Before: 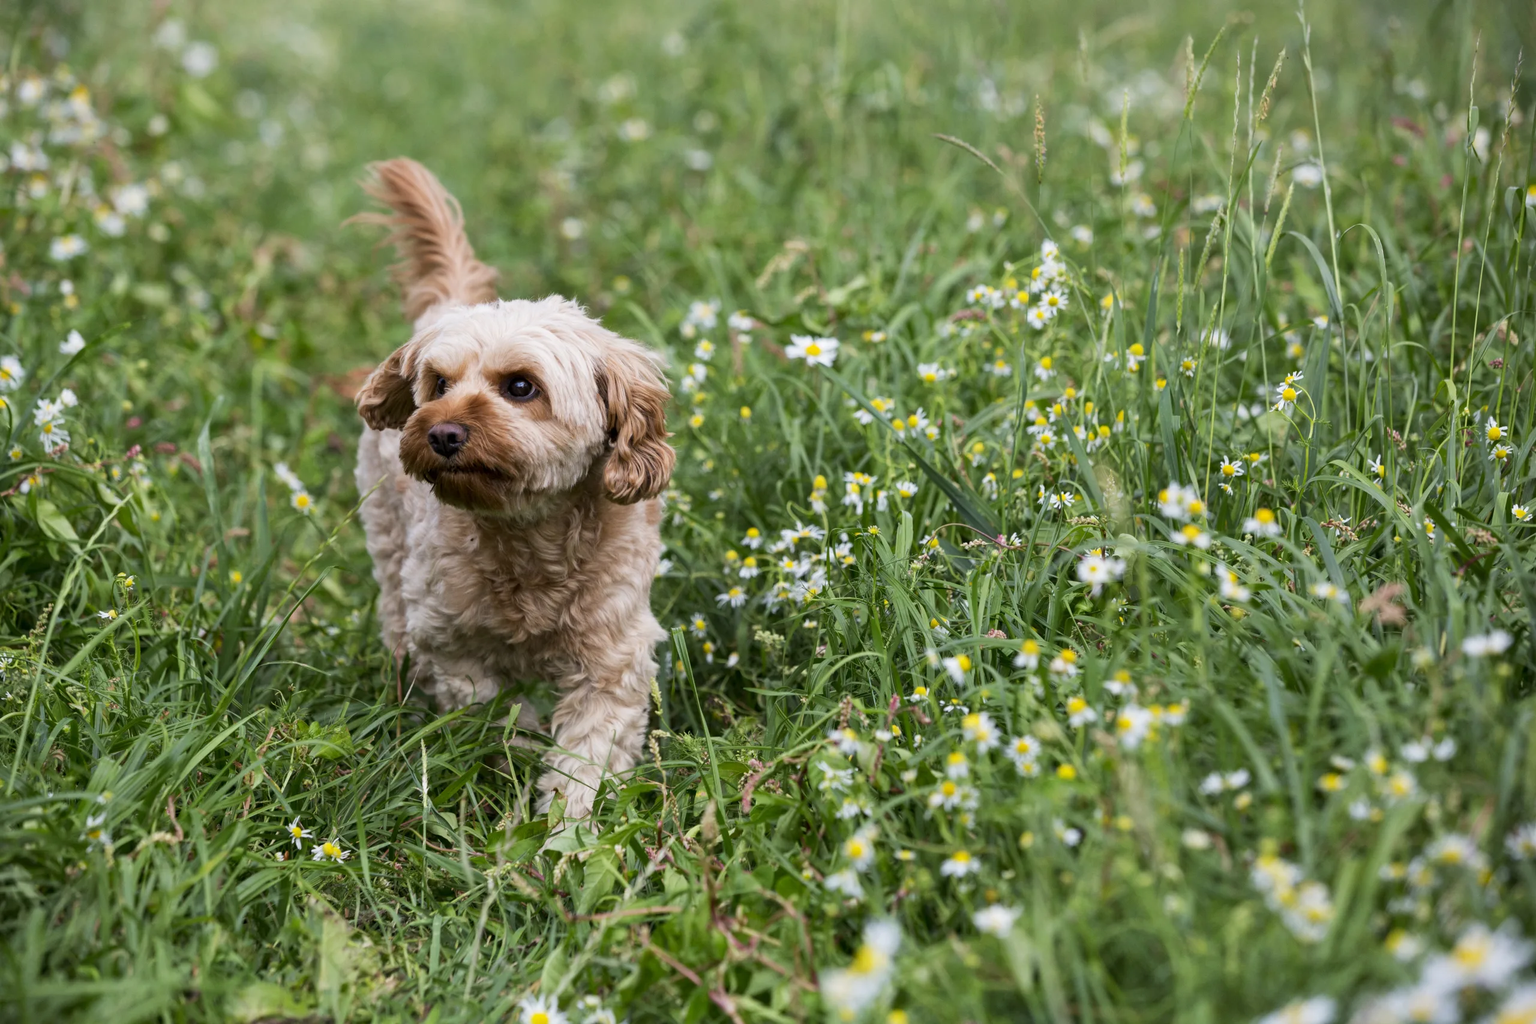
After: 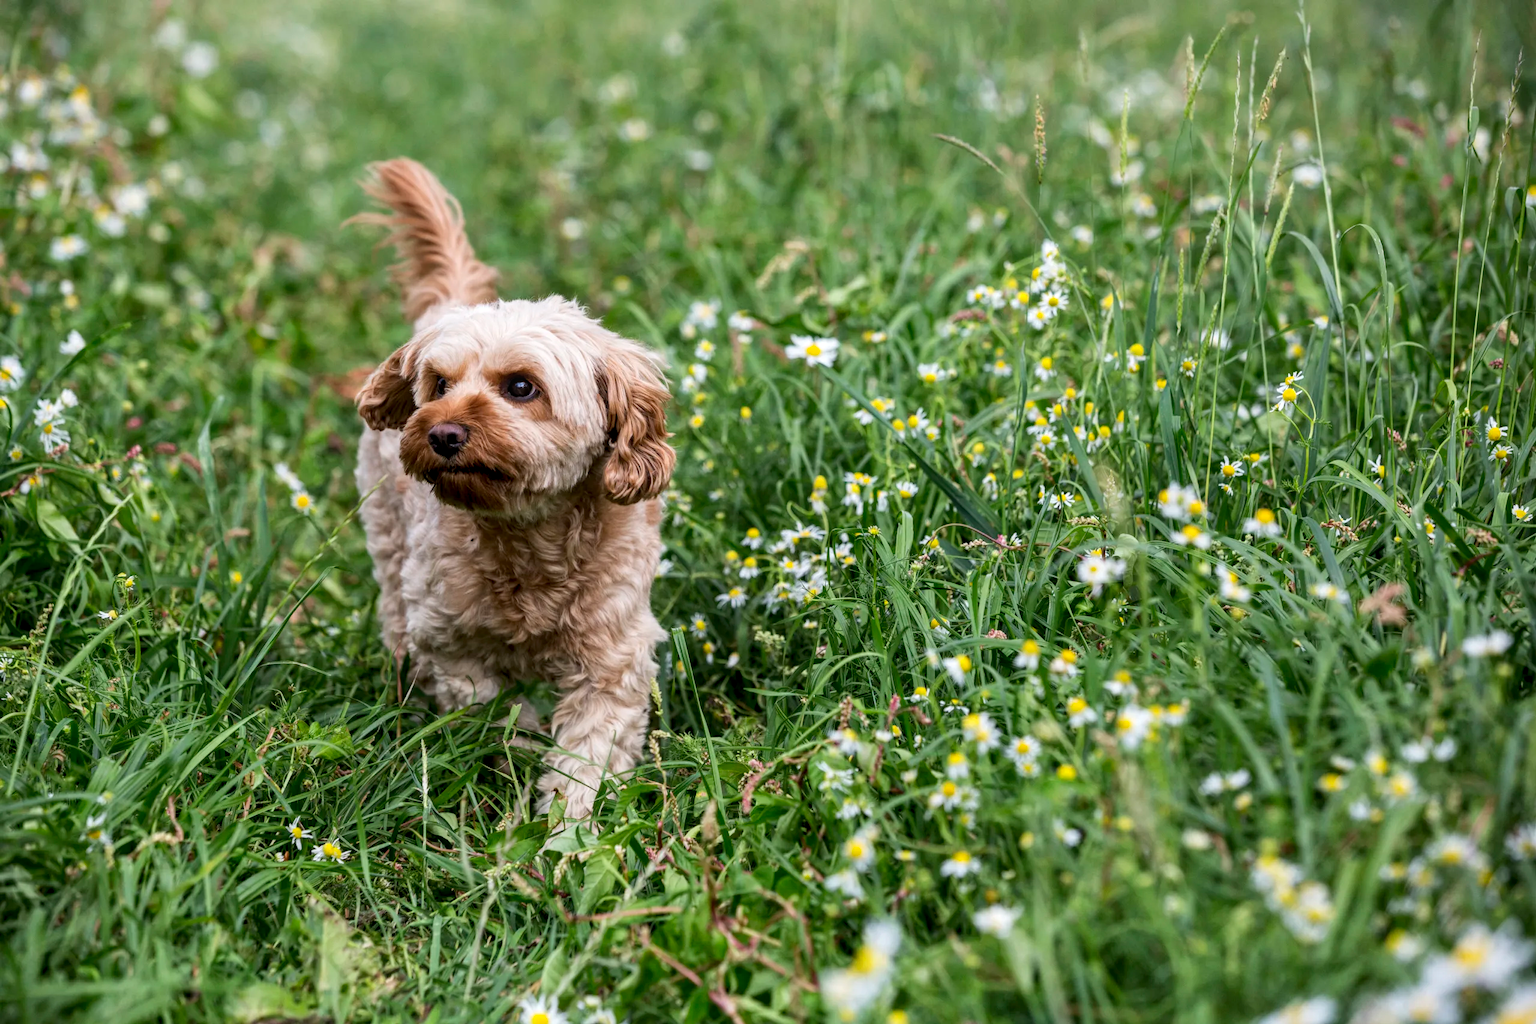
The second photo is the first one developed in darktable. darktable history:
color zones: curves: ch0 [(0, 0.5) (0.143, 0.5) (0.286, 0.5) (0.429, 0.5) (0.571, 0.5) (0.714, 0.476) (0.857, 0.5) (1, 0.5)]; ch2 [(0, 0.5) (0.143, 0.5) (0.286, 0.5) (0.429, 0.5) (0.571, 0.5) (0.714, 0.487) (0.857, 0.5) (1, 0.5)]
local contrast: detail 130%
